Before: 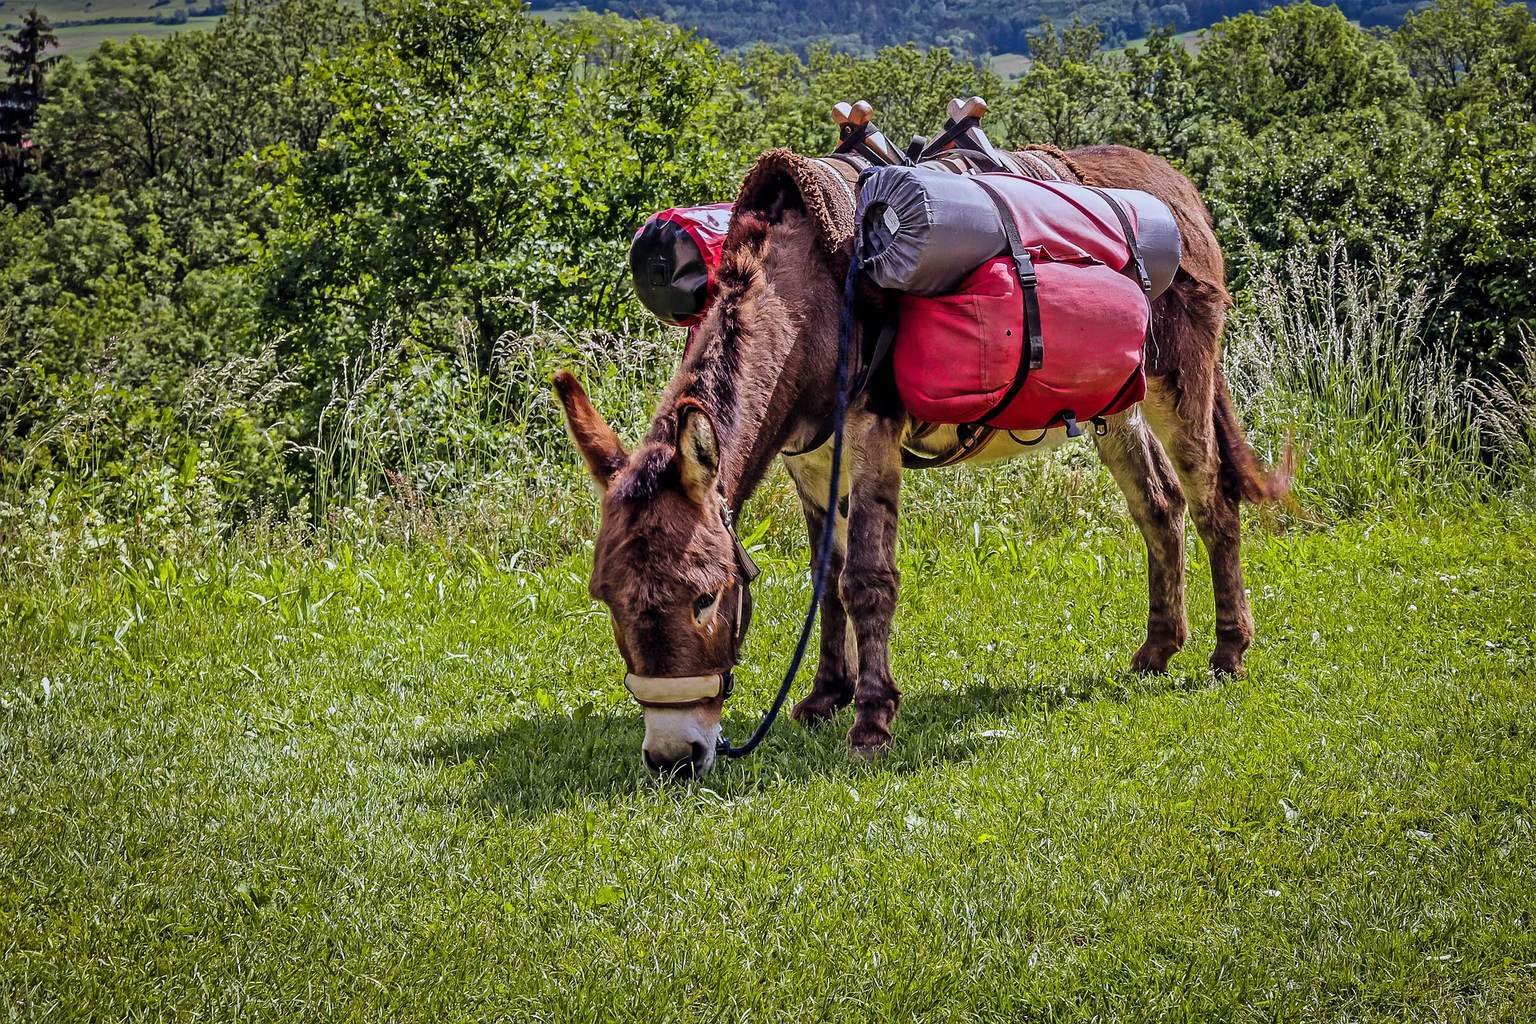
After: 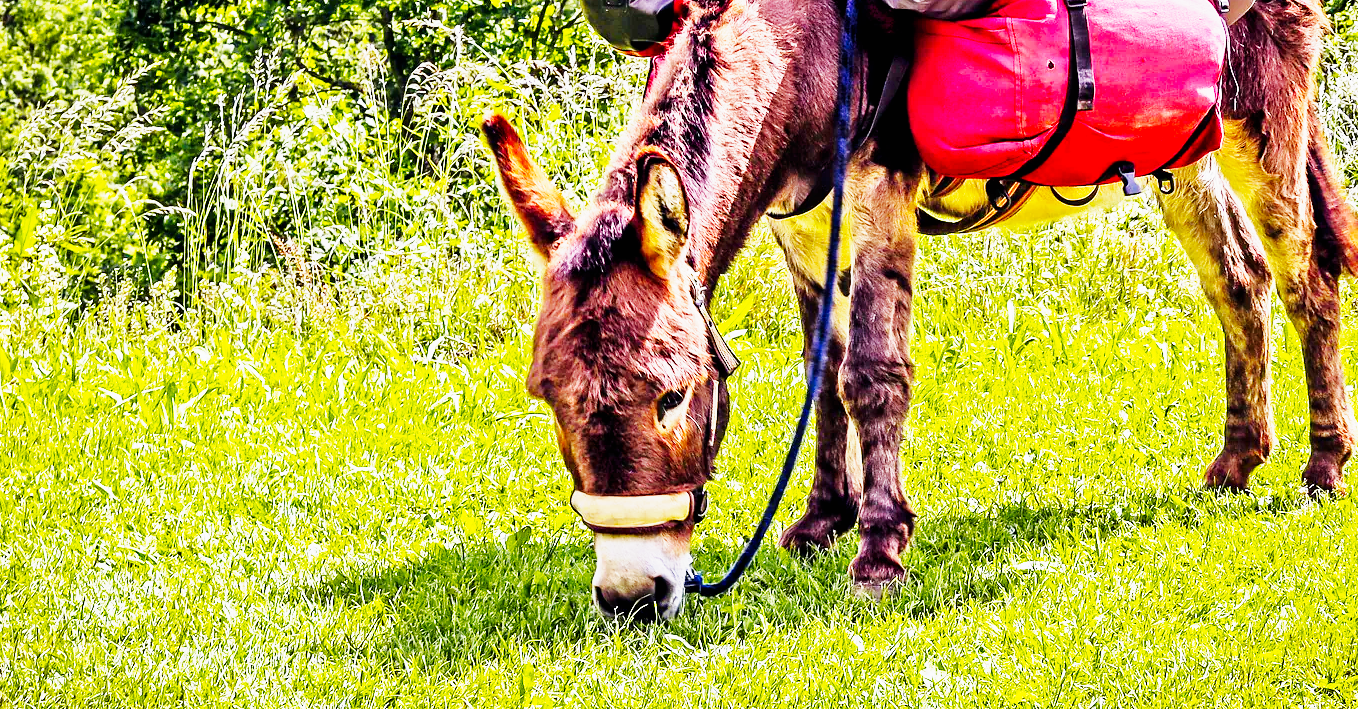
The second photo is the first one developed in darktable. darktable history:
crop: left 10.958%, top 27.423%, right 18.31%, bottom 17.177%
contrast brightness saturation: saturation -0.046
shadows and highlights: shadows -20.24, white point adjustment -1.89, highlights -34.77
exposure: black level correction 0.001, exposure 1.119 EV, compensate highlight preservation false
contrast equalizer: y [[0.5, 0.488, 0.462, 0.461, 0.491, 0.5], [0.5 ×6], [0.5 ×6], [0 ×6], [0 ×6]], mix 0.145
color balance rgb: power › hue 208.1°, perceptual saturation grading › global saturation 25.129%
base curve: curves: ch0 [(0, 0) (0.007, 0.004) (0.027, 0.03) (0.046, 0.07) (0.207, 0.54) (0.442, 0.872) (0.673, 0.972) (1, 1)], preserve colors none
